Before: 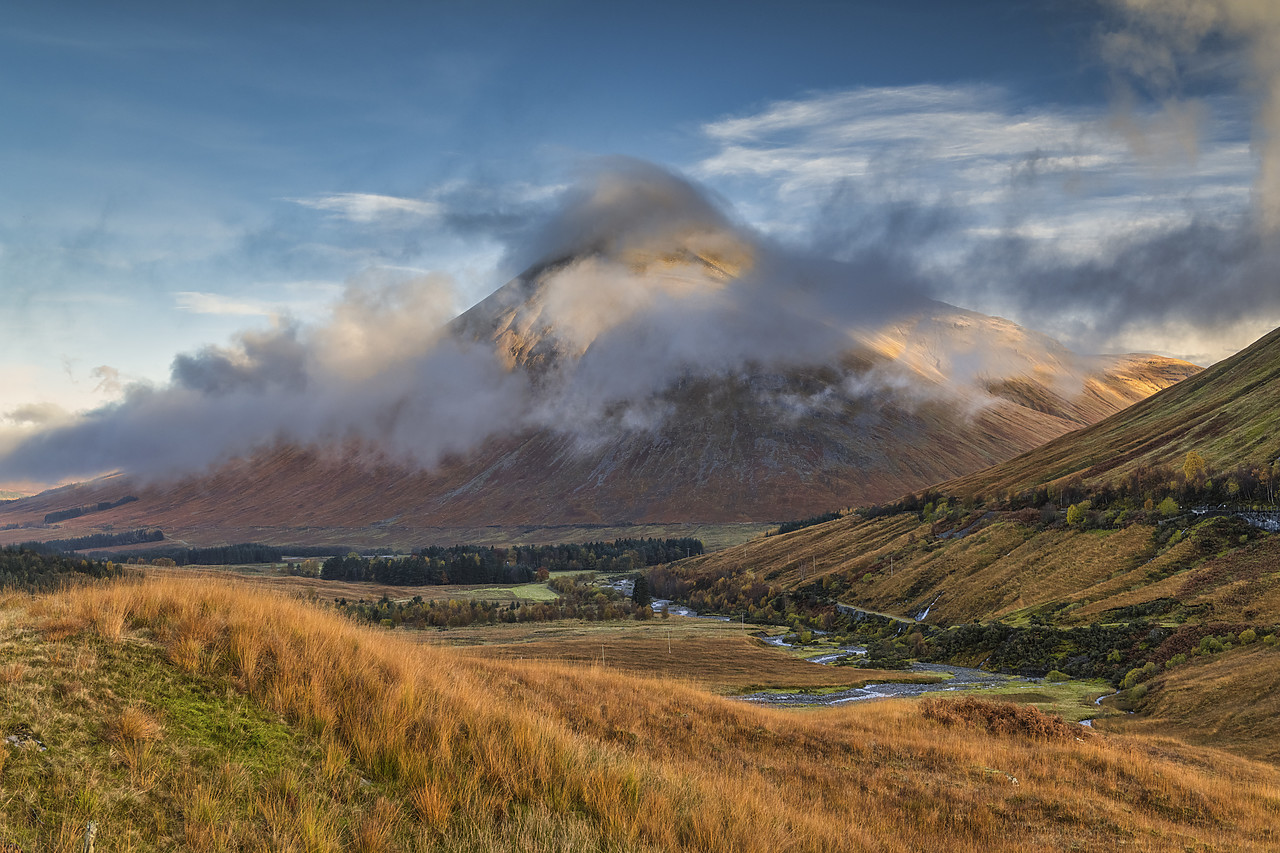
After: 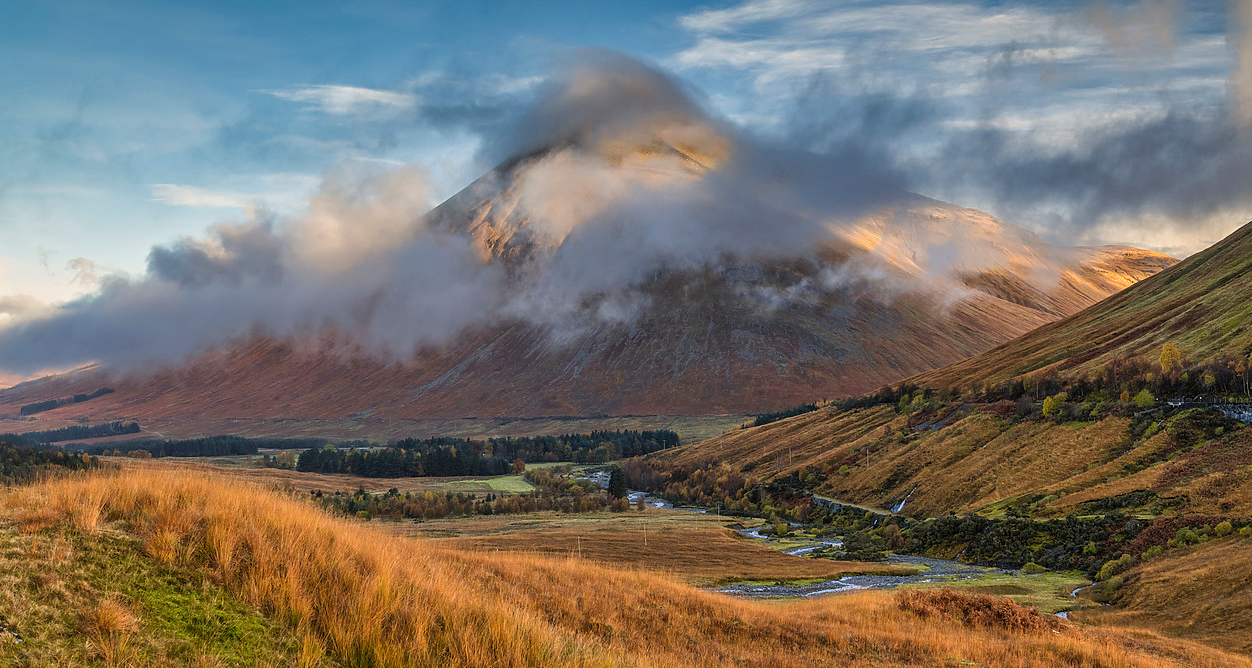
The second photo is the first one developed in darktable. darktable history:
crop and rotate: left 1.947%, top 12.823%, right 0.181%, bottom 8.754%
